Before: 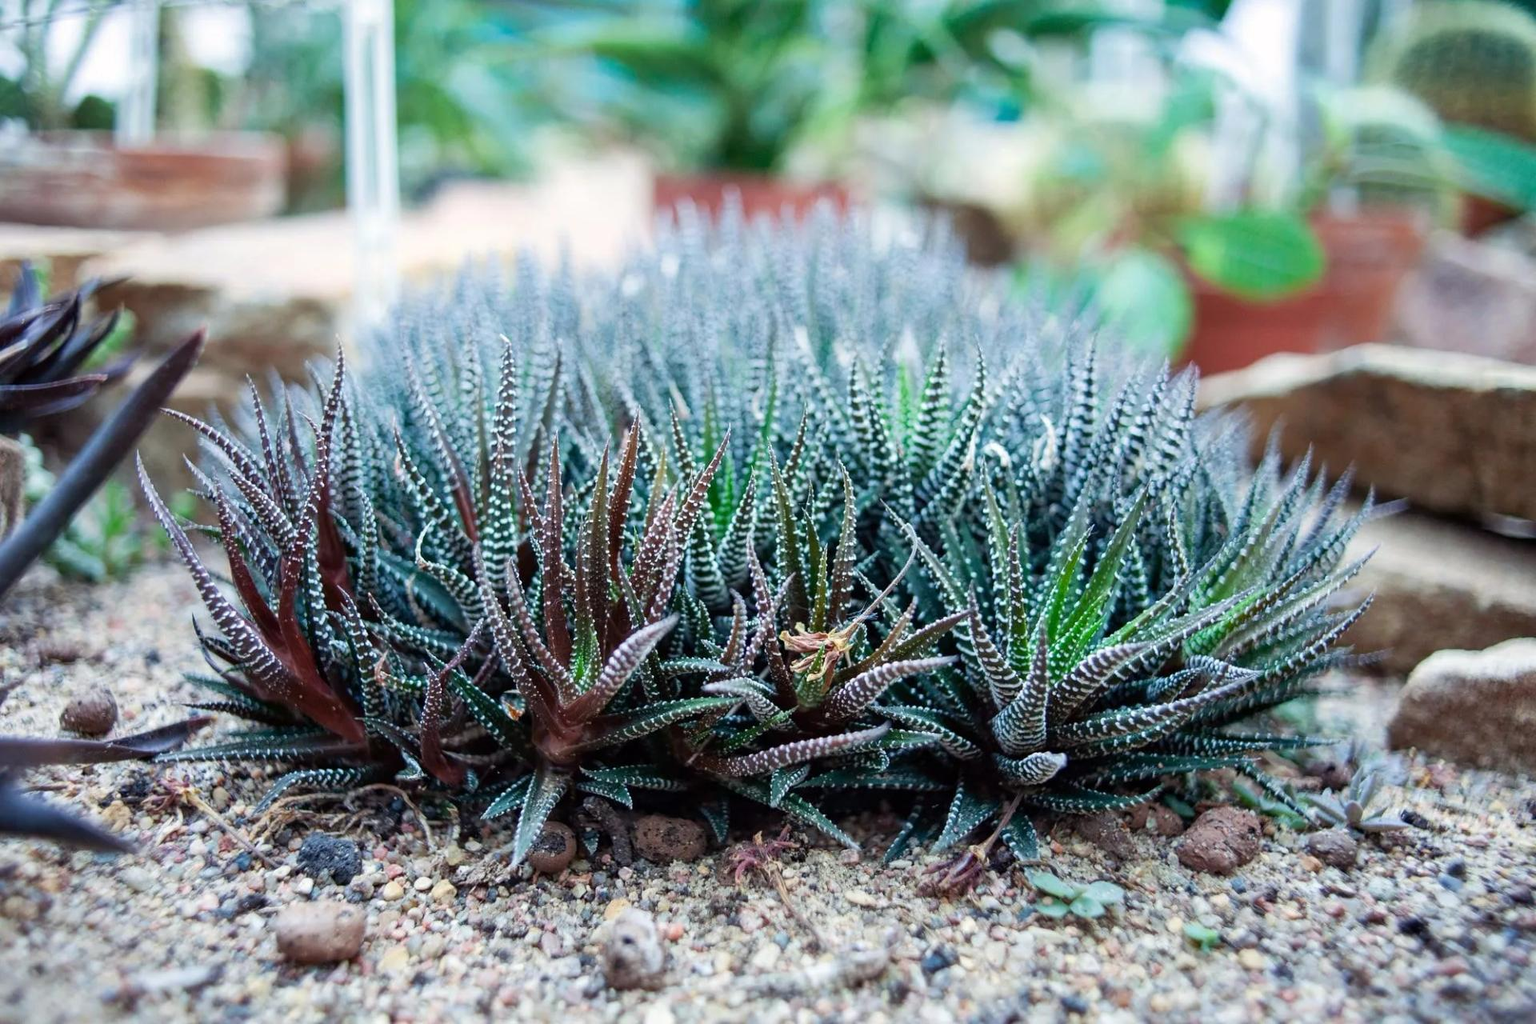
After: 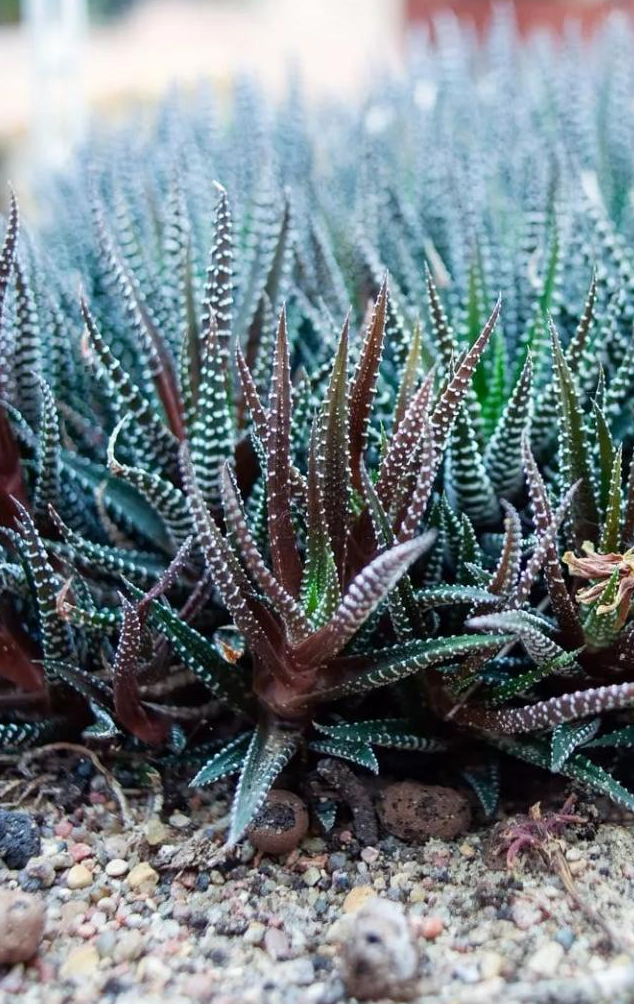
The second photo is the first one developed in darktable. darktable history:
crop and rotate: left 21.509%, top 18.527%, right 45.465%, bottom 2.983%
